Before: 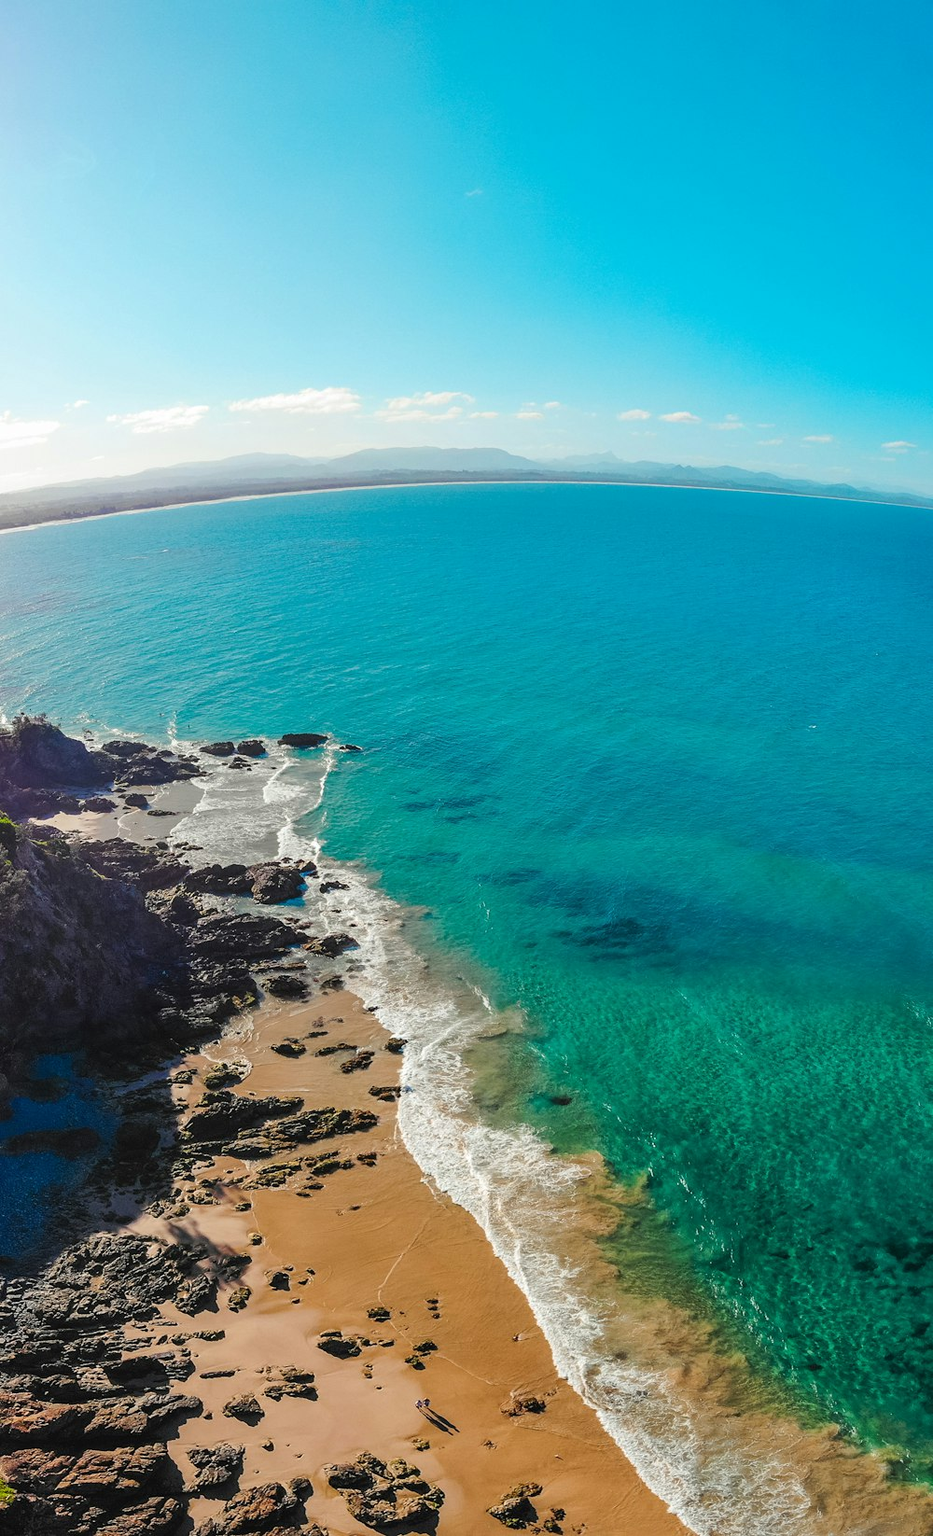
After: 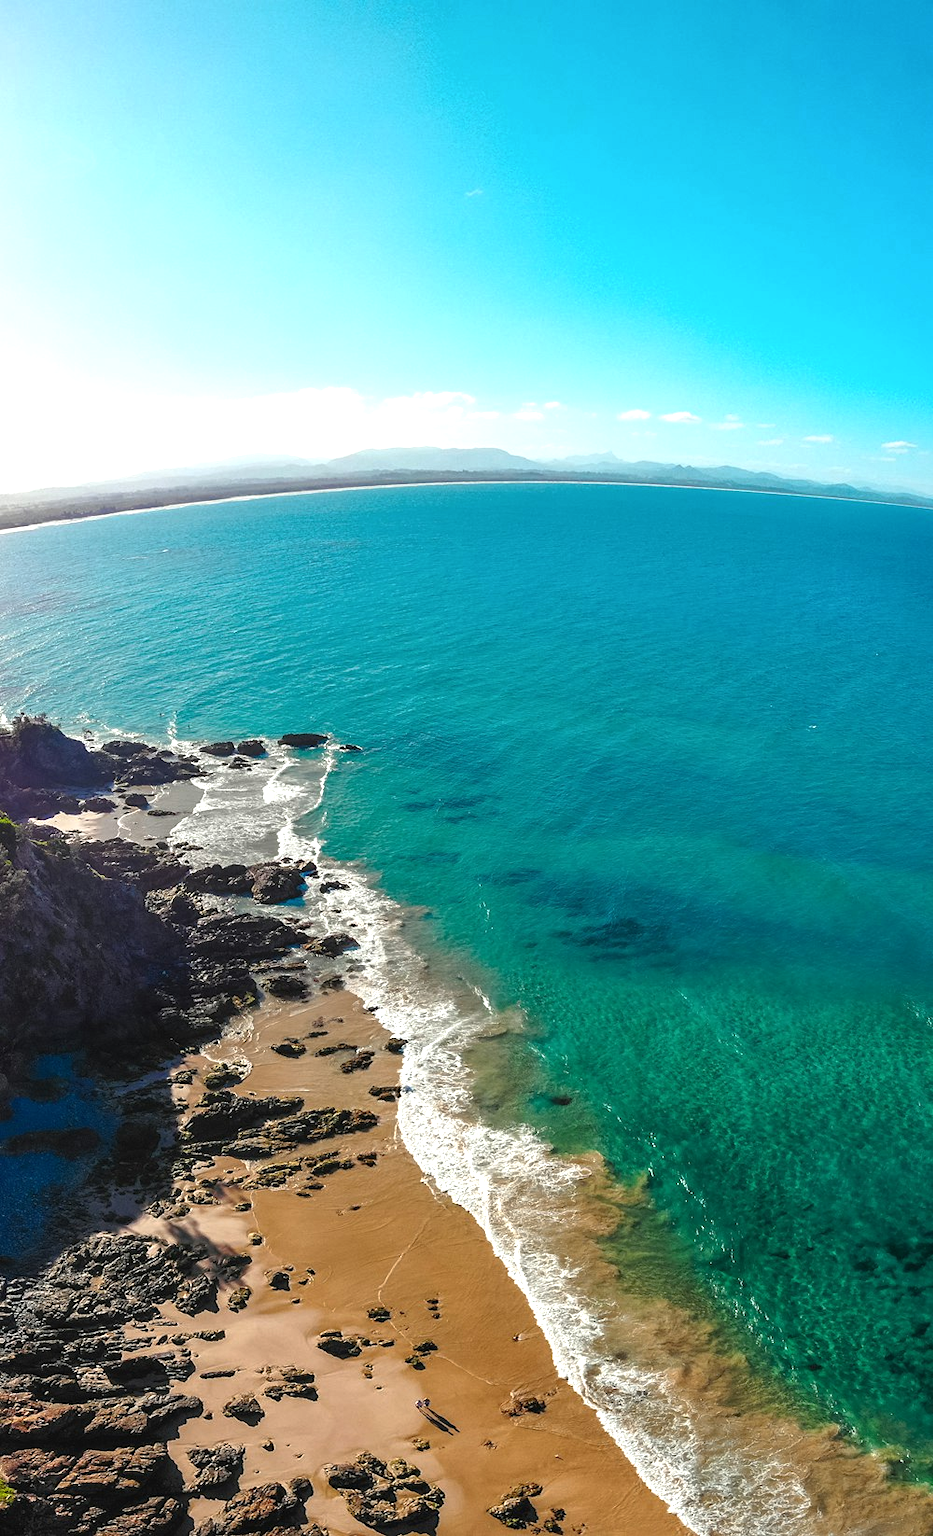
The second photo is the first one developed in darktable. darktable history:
base curve: curves: ch0 [(0, 0) (0.283, 0.295) (1, 1)], preserve colors none
tone equalizer: -8 EV 0.001 EV, -7 EV -0.002 EV, -6 EV 0.003 EV, -5 EV -0.061 EV, -4 EV -0.137 EV, -3 EV -0.153 EV, -2 EV 0.221 EV, -1 EV 0.719 EV, +0 EV 0.521 EV, edges refinement/feathering 500, mask exposure compensation -1.57 EV, preserve details no
